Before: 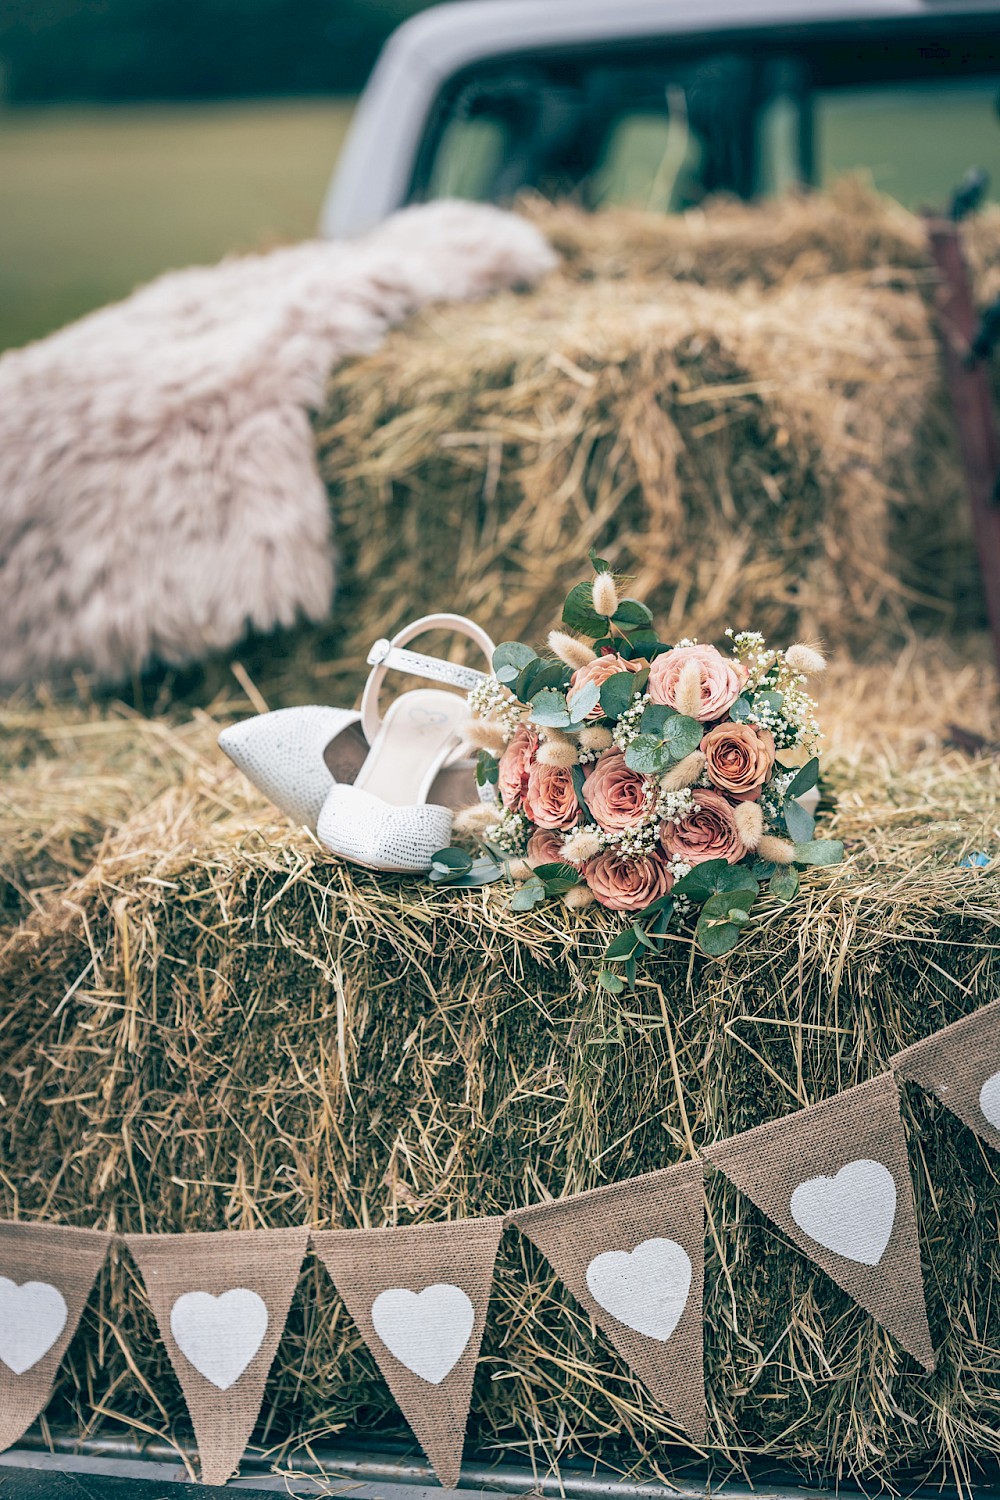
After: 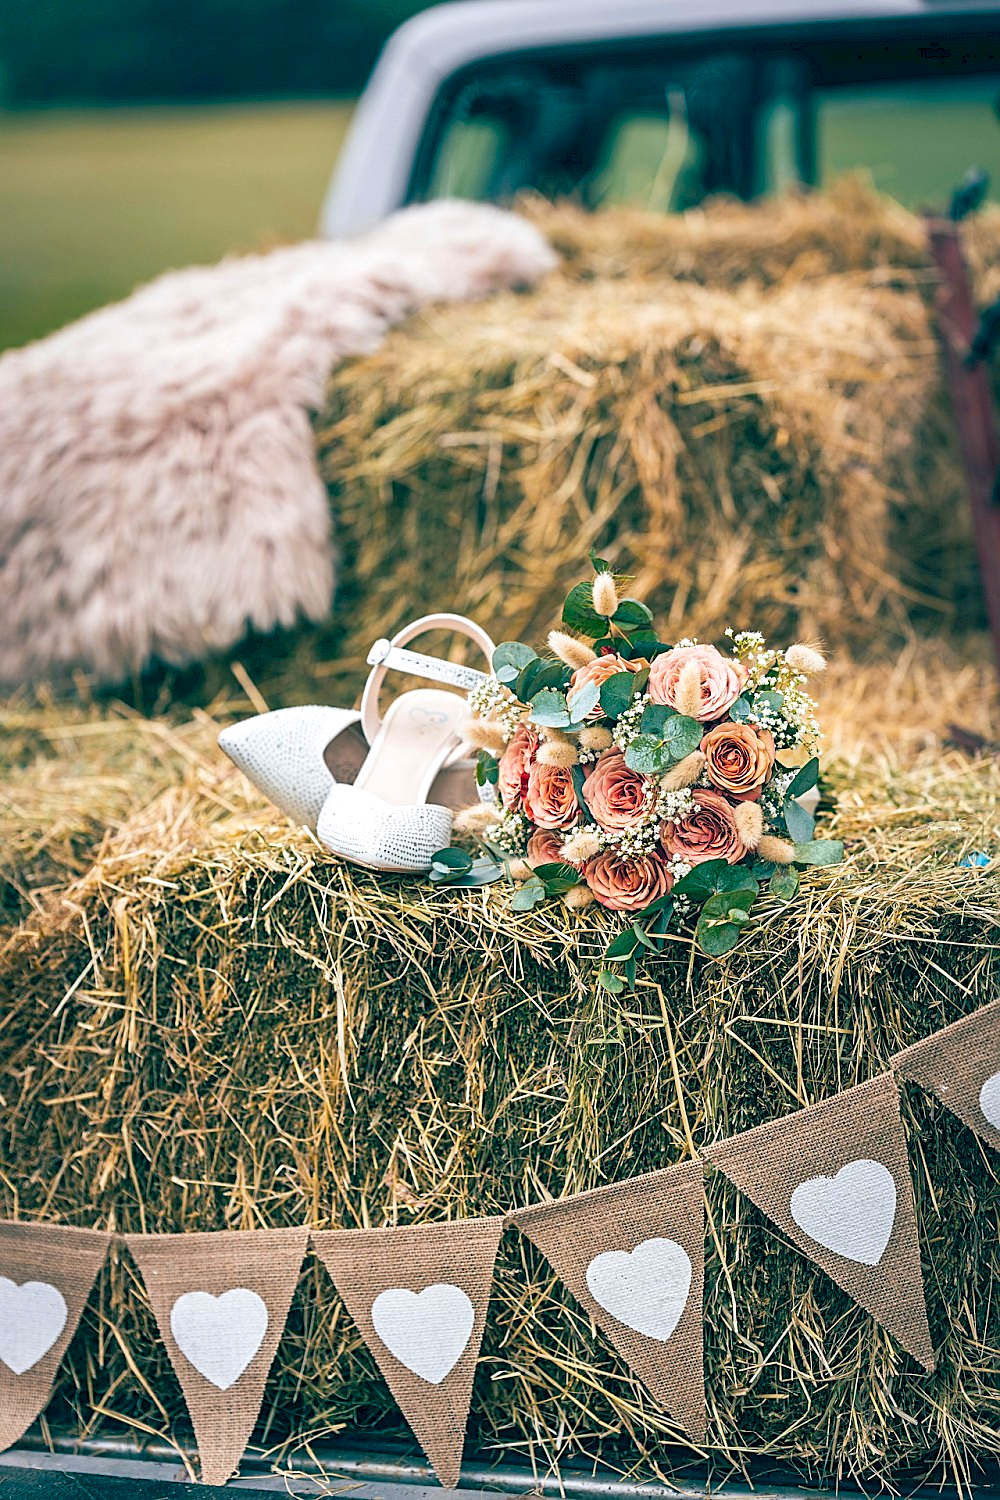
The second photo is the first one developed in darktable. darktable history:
color balance rgb: highlights gain › luminance 14.916%, perceptual saturation grading › global saturation 37.138%, perceptual saturation grading › shadows 34.679%
exposure: black level correction 0, exposure 0 EV, compensate highlight preservation false
sharpen: on, module defaults
